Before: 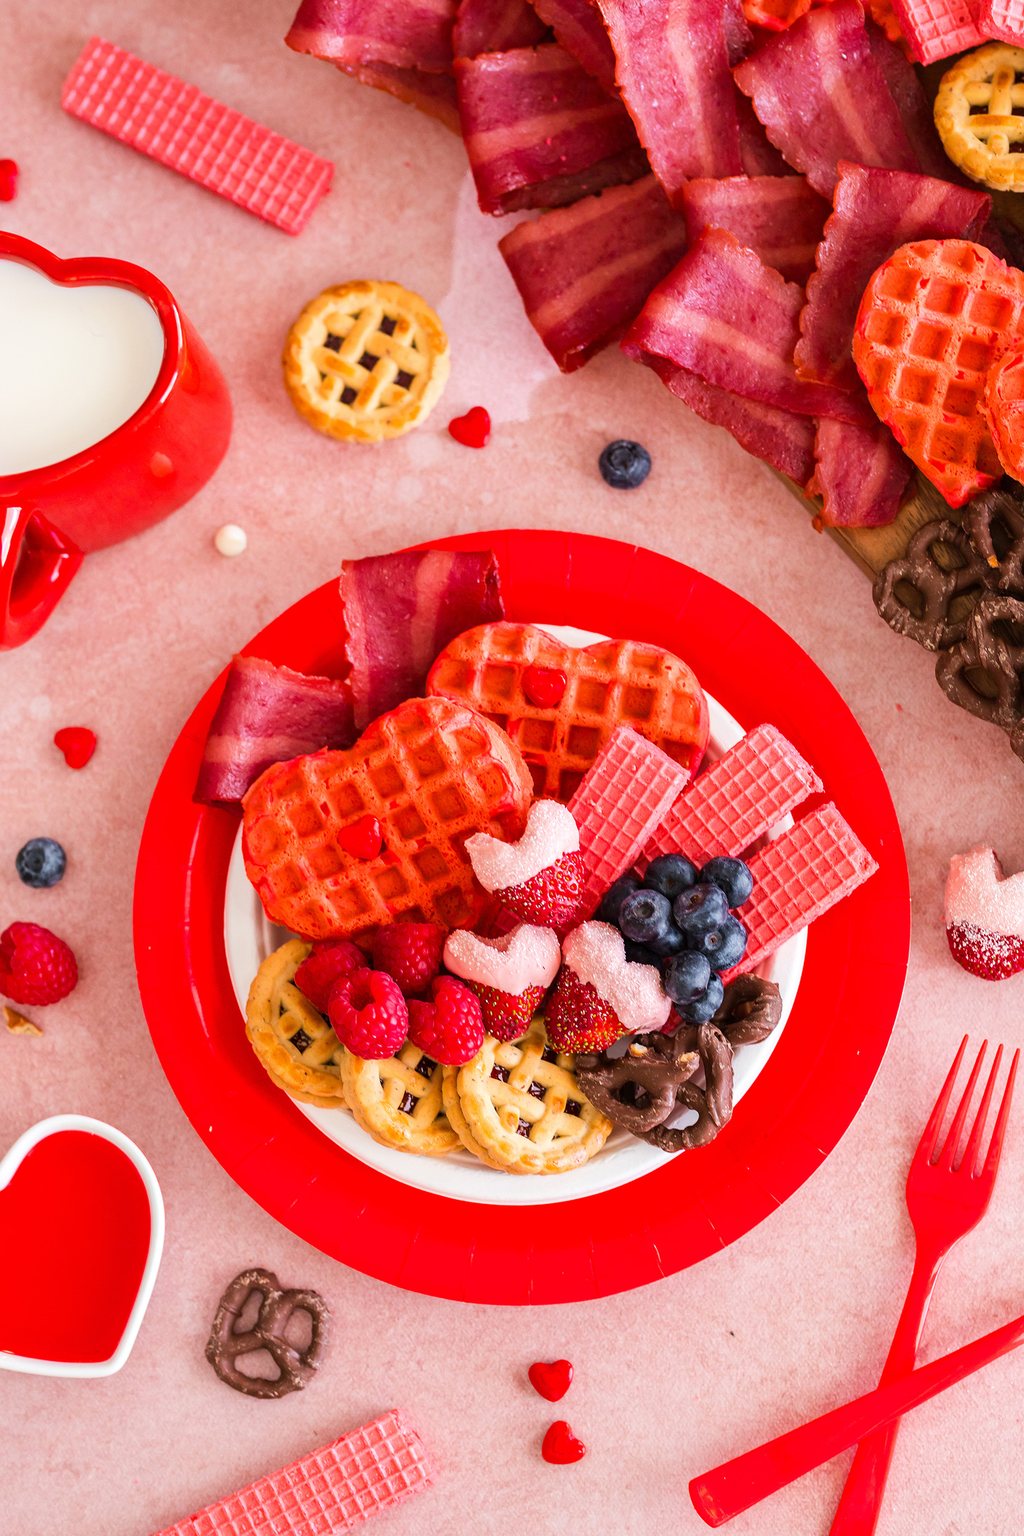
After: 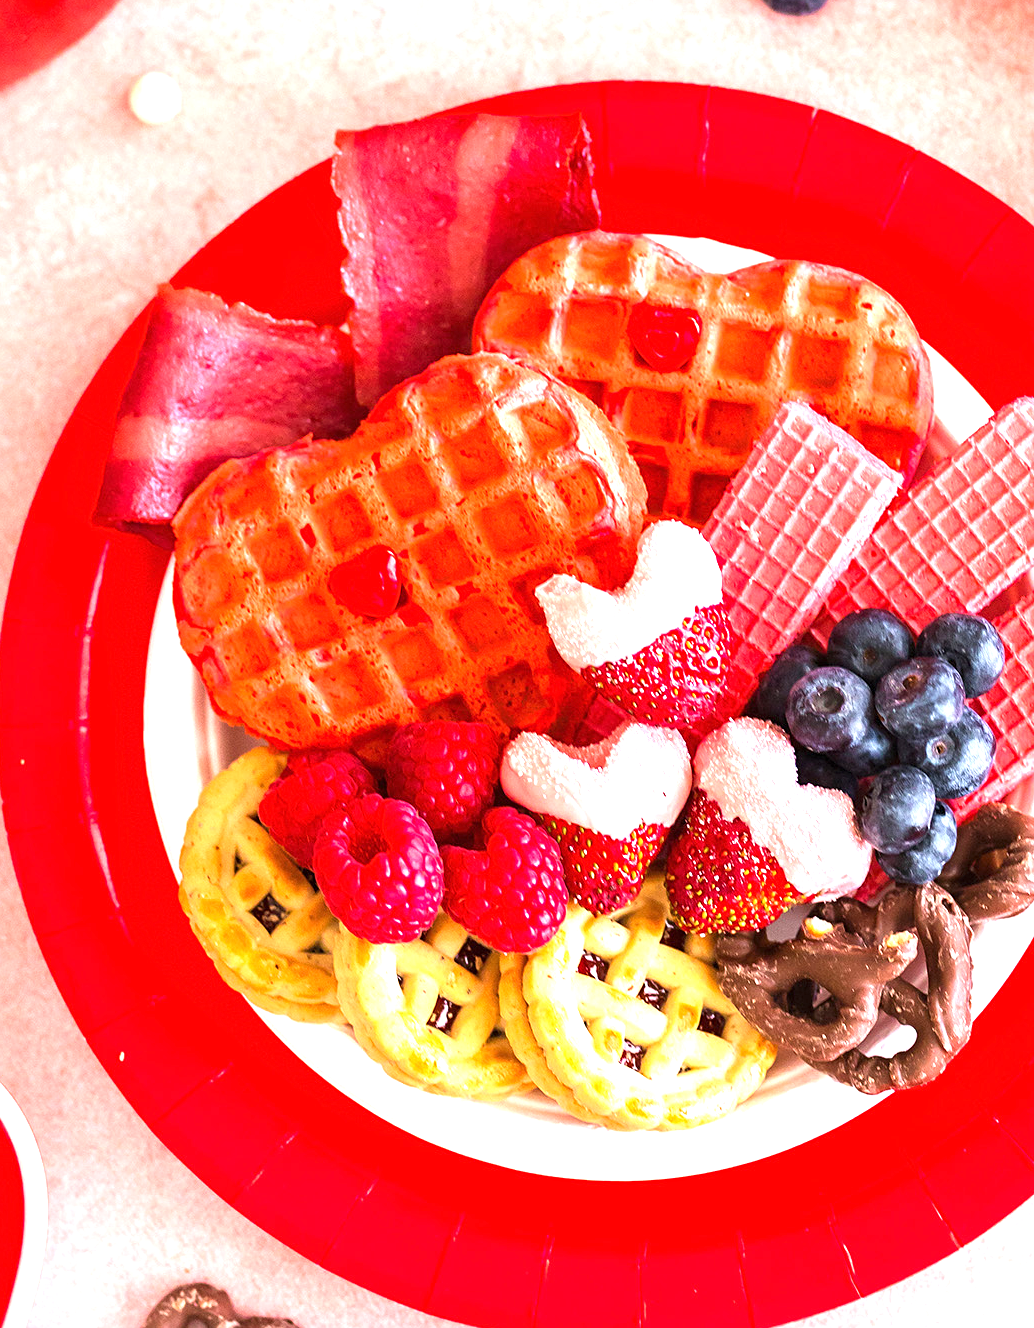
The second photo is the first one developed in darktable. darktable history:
exposure: black level correction 0, exposure 1.2 EV, compensate highlight preservation false
crop: left 13.312%, top 31.28%, right 24.627%, bottom 15.582%
sharpen: amount 0.2
